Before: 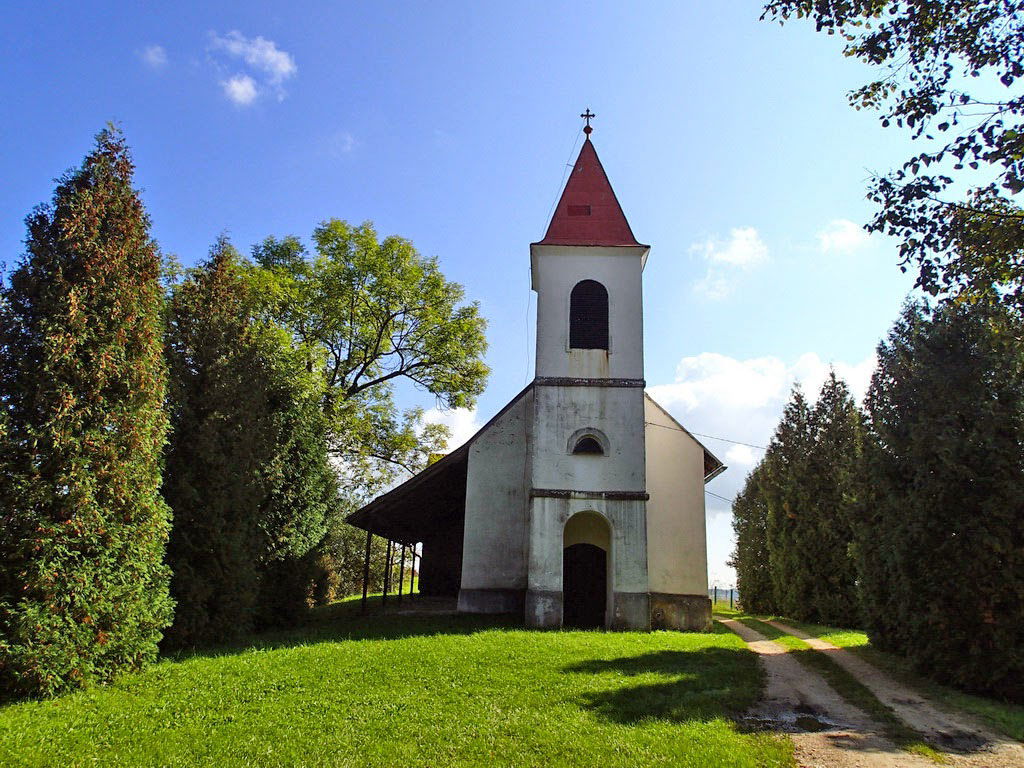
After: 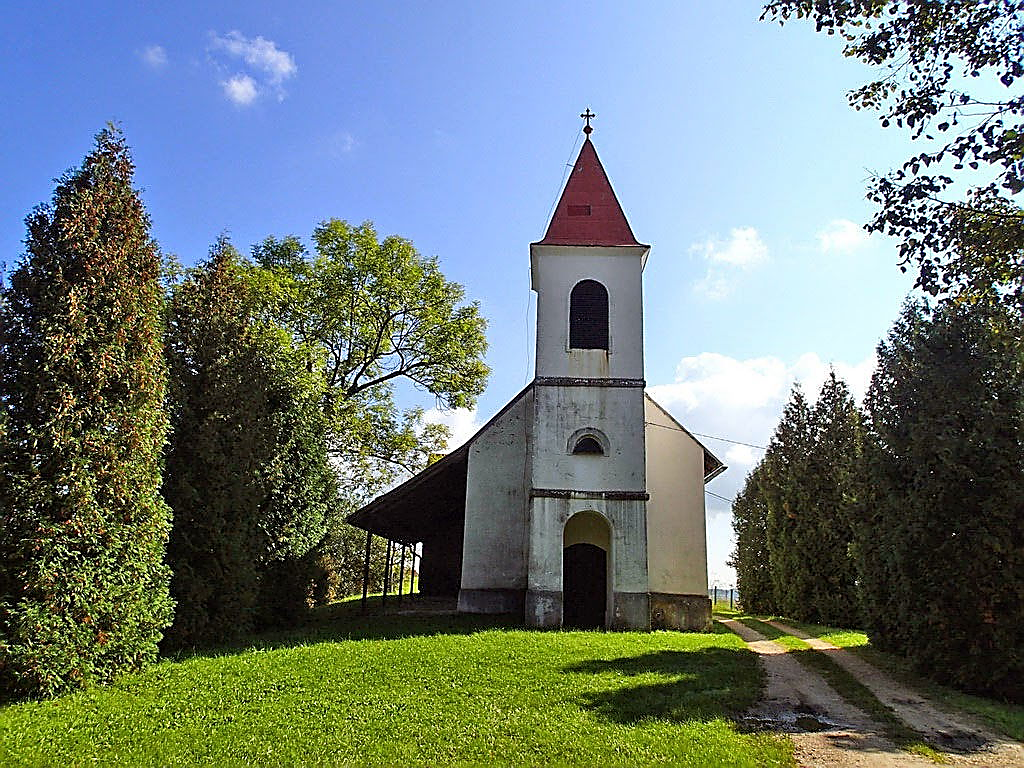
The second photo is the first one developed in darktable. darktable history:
sharpen: radius 1.385, amount 1.253, threshold 0.708
